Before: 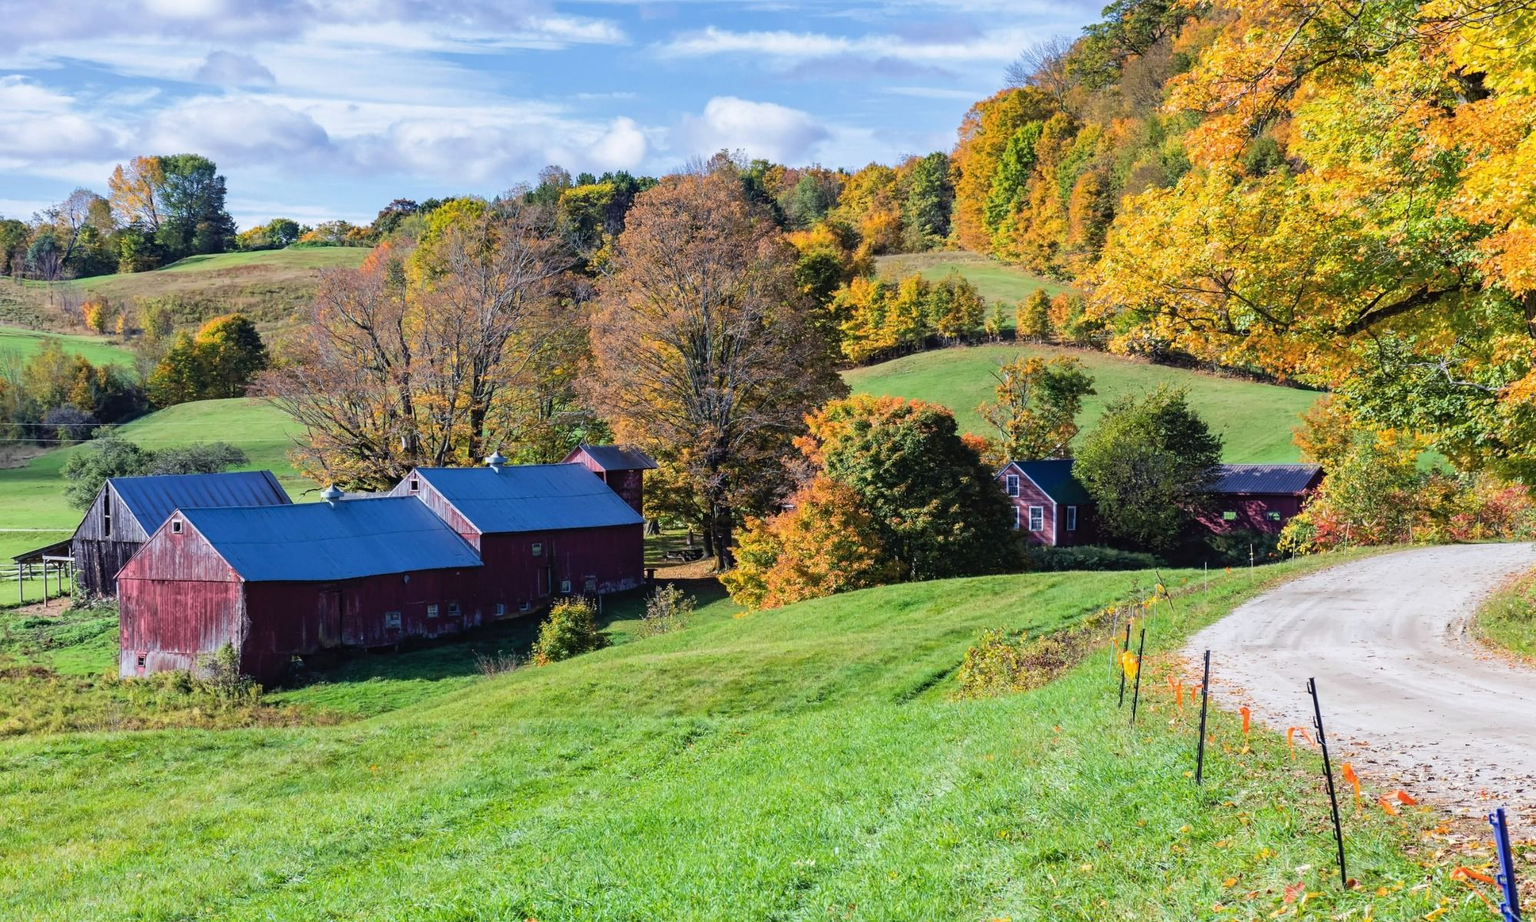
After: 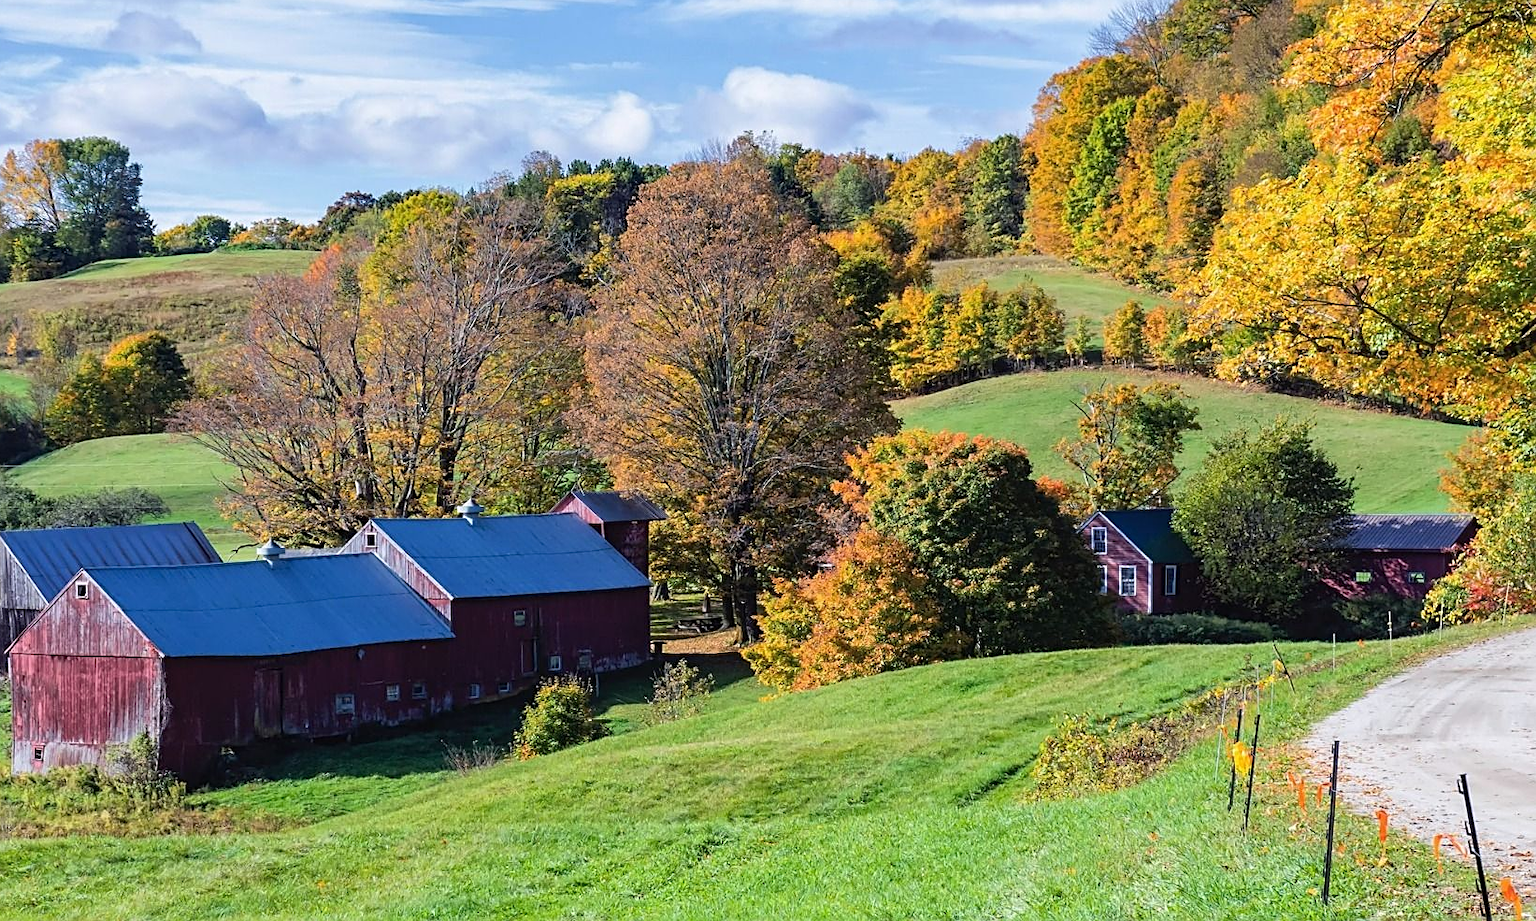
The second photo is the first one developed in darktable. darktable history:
crop and rotate: left 7.196%, top 4.574%, right 10.605%, bottom 13.178%
sharpen: on, module defaults
